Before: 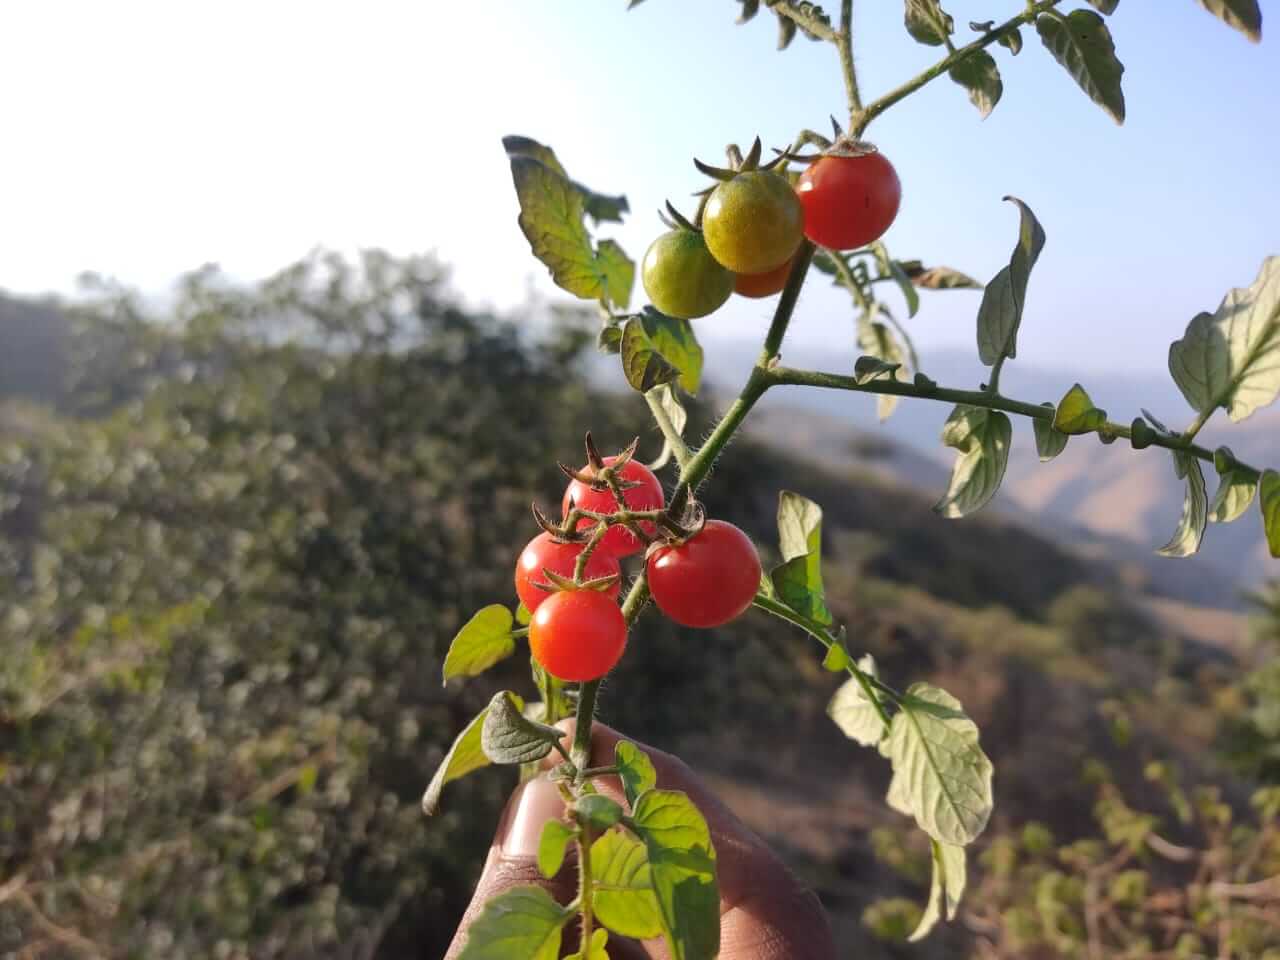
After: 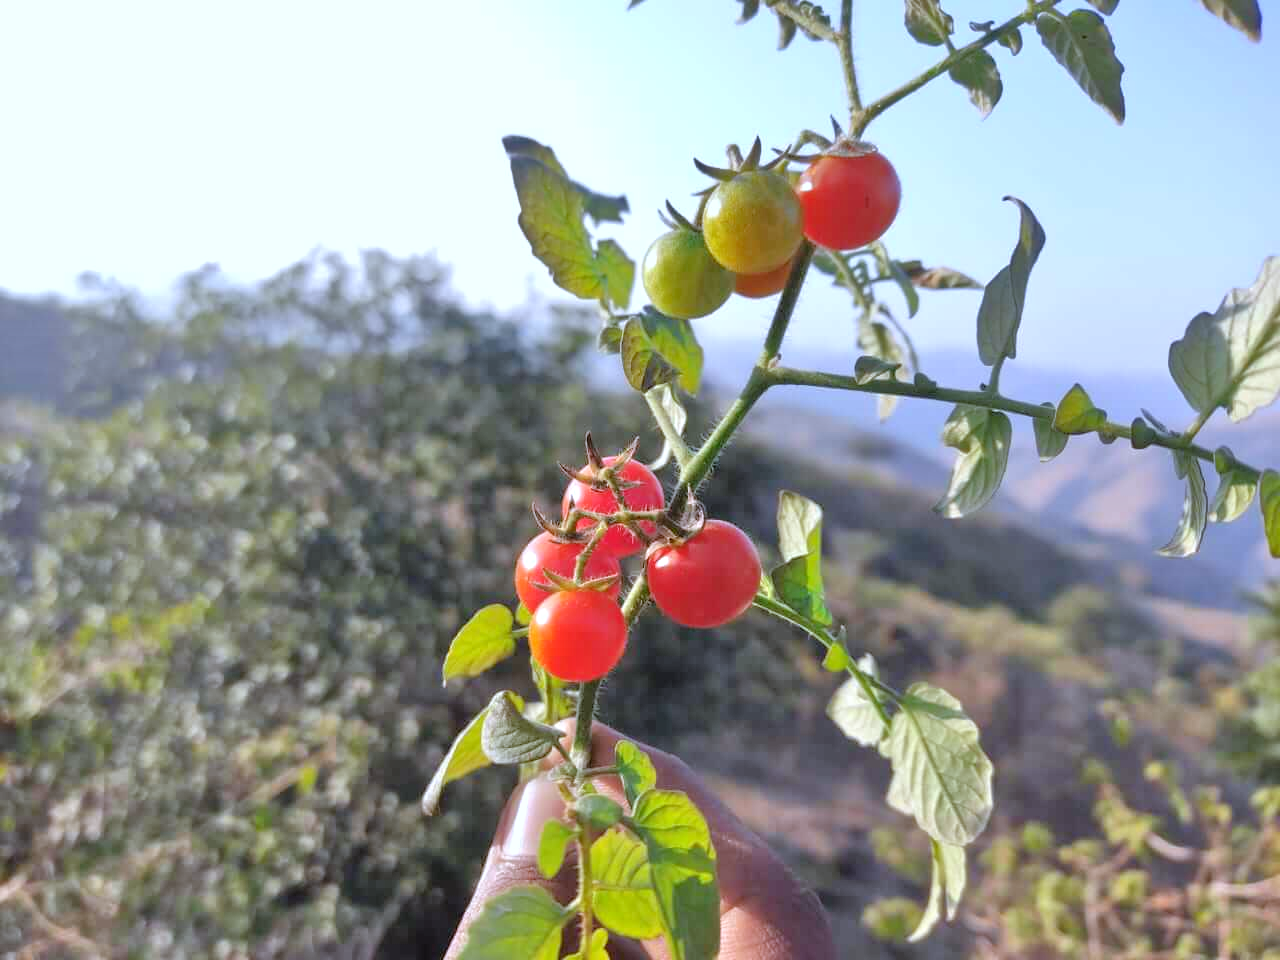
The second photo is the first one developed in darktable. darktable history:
tone equalizer: -7 EV 0.15 EV, -6 EV 0.6 EV, -5 EV 1.15 EV, -4 EV 1.33 EV, -3 EV 1.15 EV, -2 EV 0.6 EV, -1 EV 0.15 EV, mask exposure compensation -0.5 EV
white balance: red 0.948, green 1.02, blue 1.176
